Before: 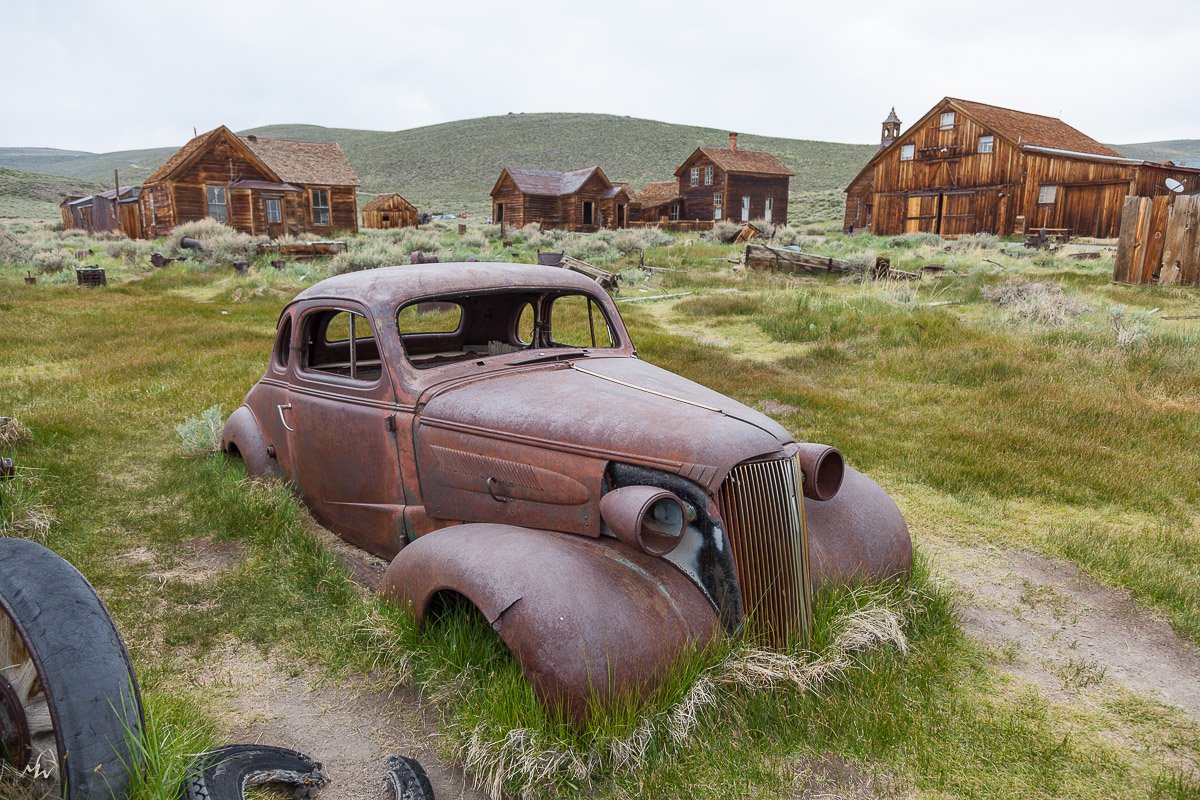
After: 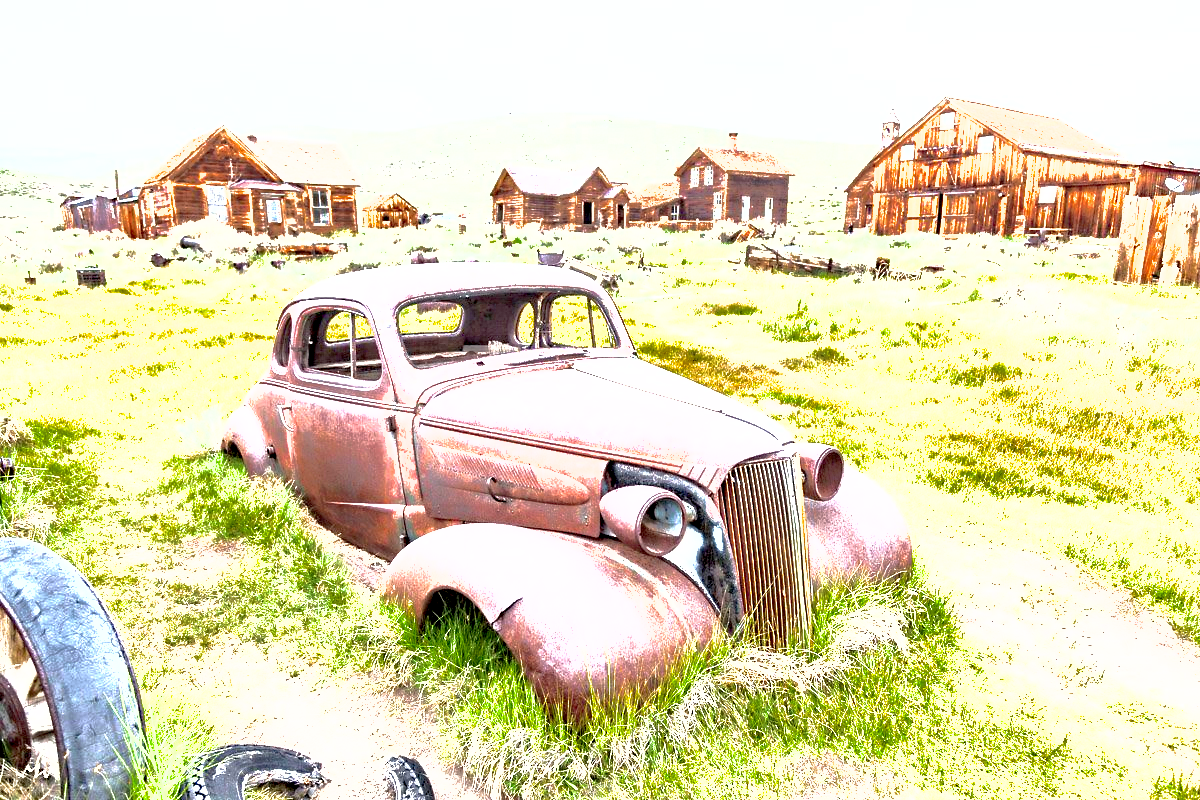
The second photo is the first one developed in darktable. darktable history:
shadows and highlights: on, module defaults
exposure: exposure 2.971 EV, compensate exposure bias true, compensate highlight preservation false
contrast equalizer: octaves 7, y [[0.783, 0.666, 0.575, 0.77, 0.556, 0.501], [0.5 ×6], [0.5 ×6], [0, 0.02, 0.272, 0.399, 0.062, 0], [0 ×6]]
